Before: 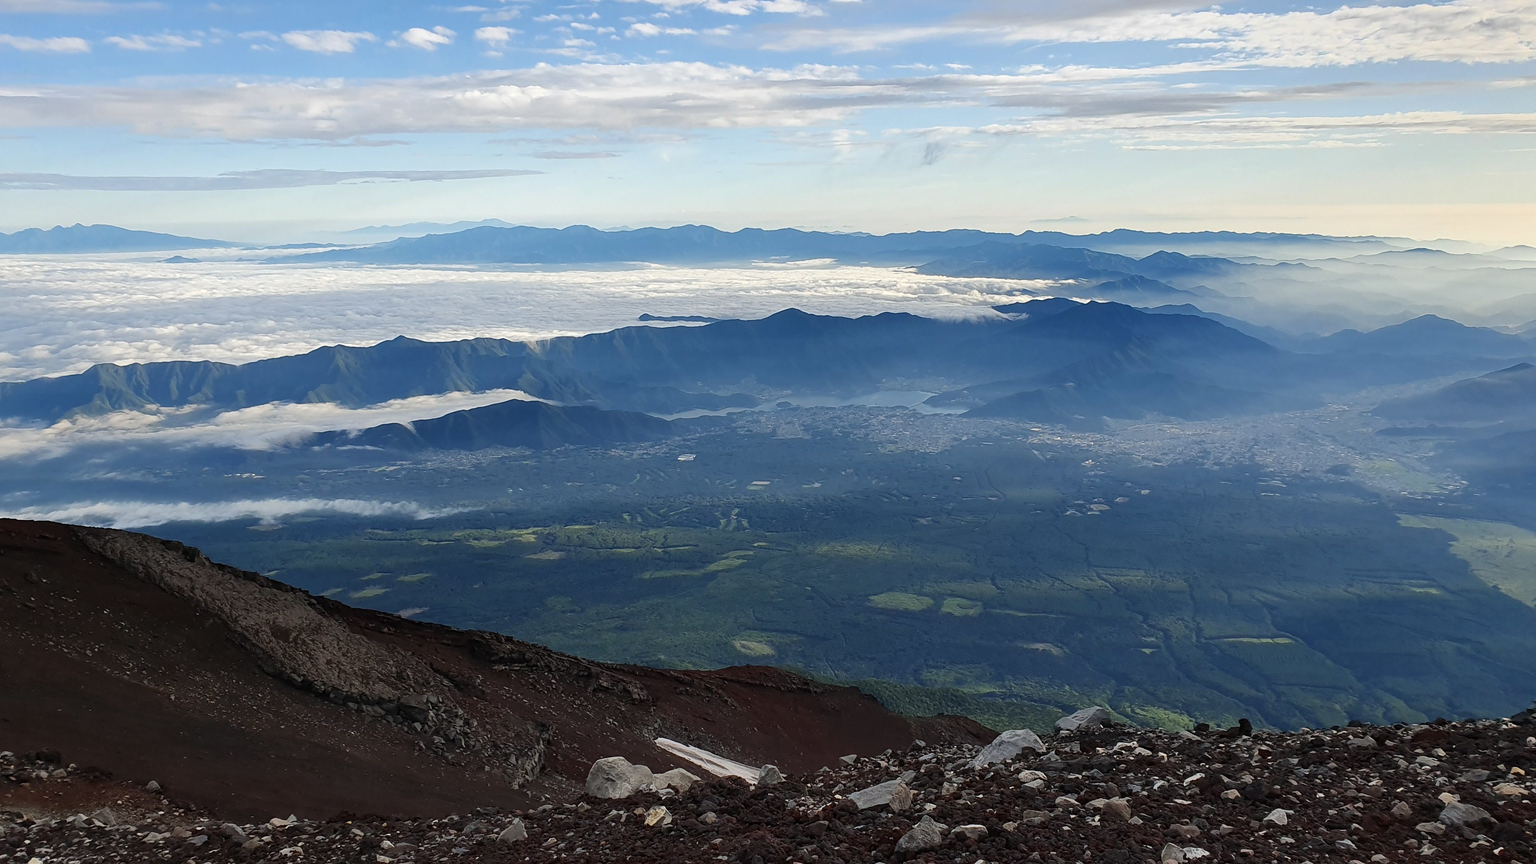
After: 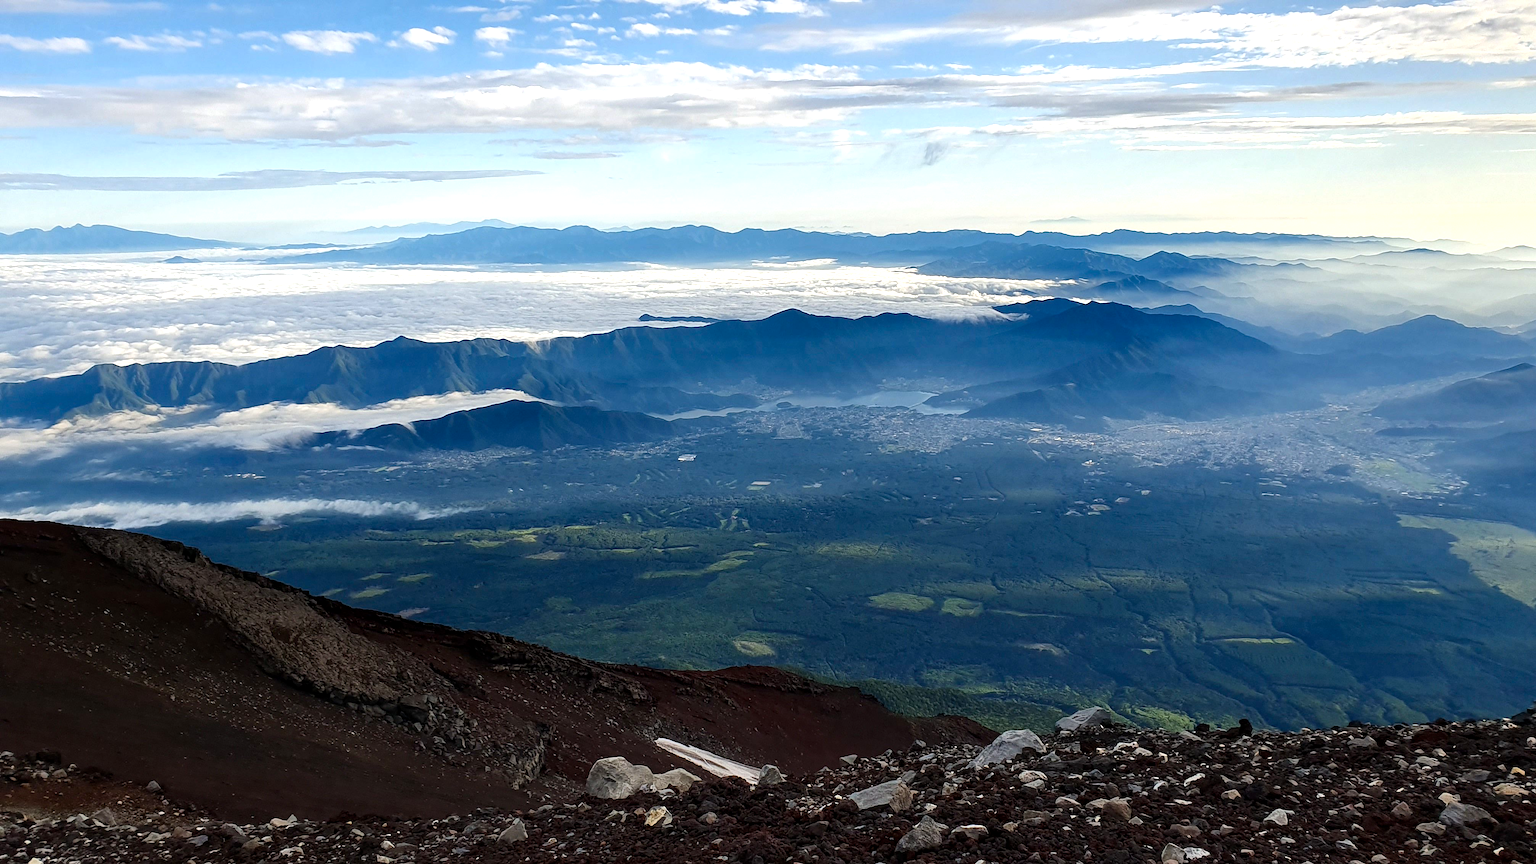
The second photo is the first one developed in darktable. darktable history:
color balance rgb: shadows lift › luminance -20%, power › hue 72.24°, highlights gain › luminance 15%, global offset › hue 171.6°, perceptual saturation grading › highlights -15%, perceptual saturation grading › shadows 25%, global vibrance 35%, contrast 10%
local contrast: highlights 100%, shadows 100%, detail 120%, midtone range 0.2
color balance: mode lift, gamma, gain (sRGB)
